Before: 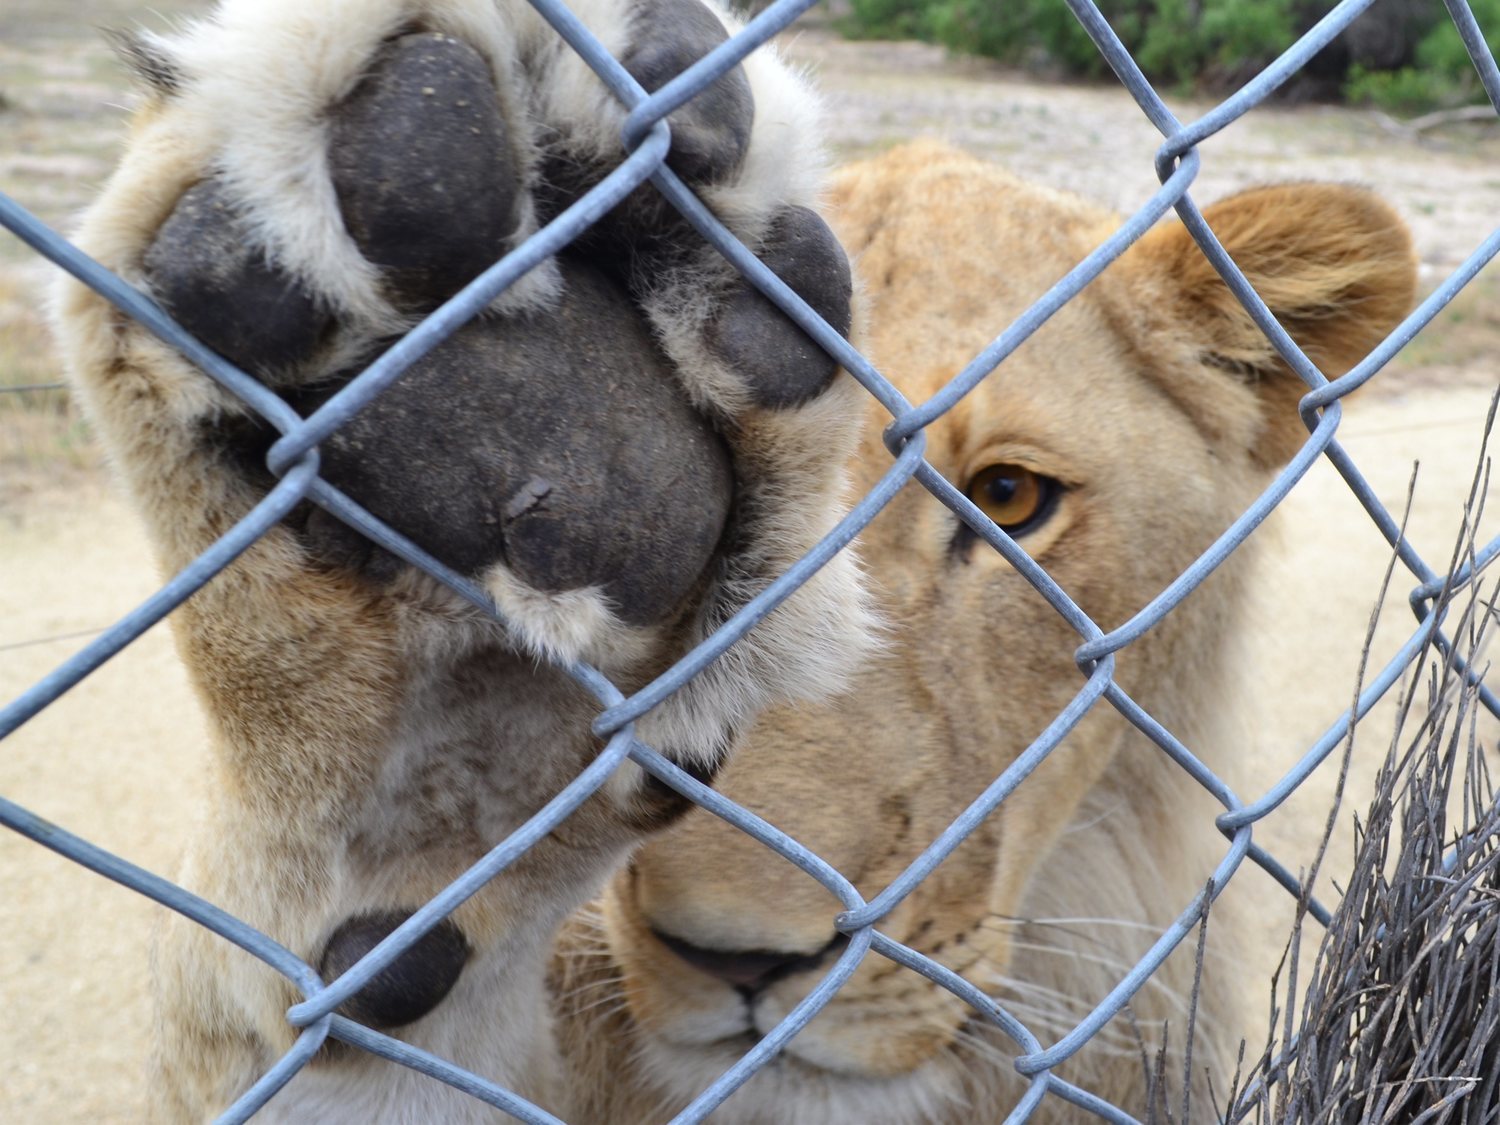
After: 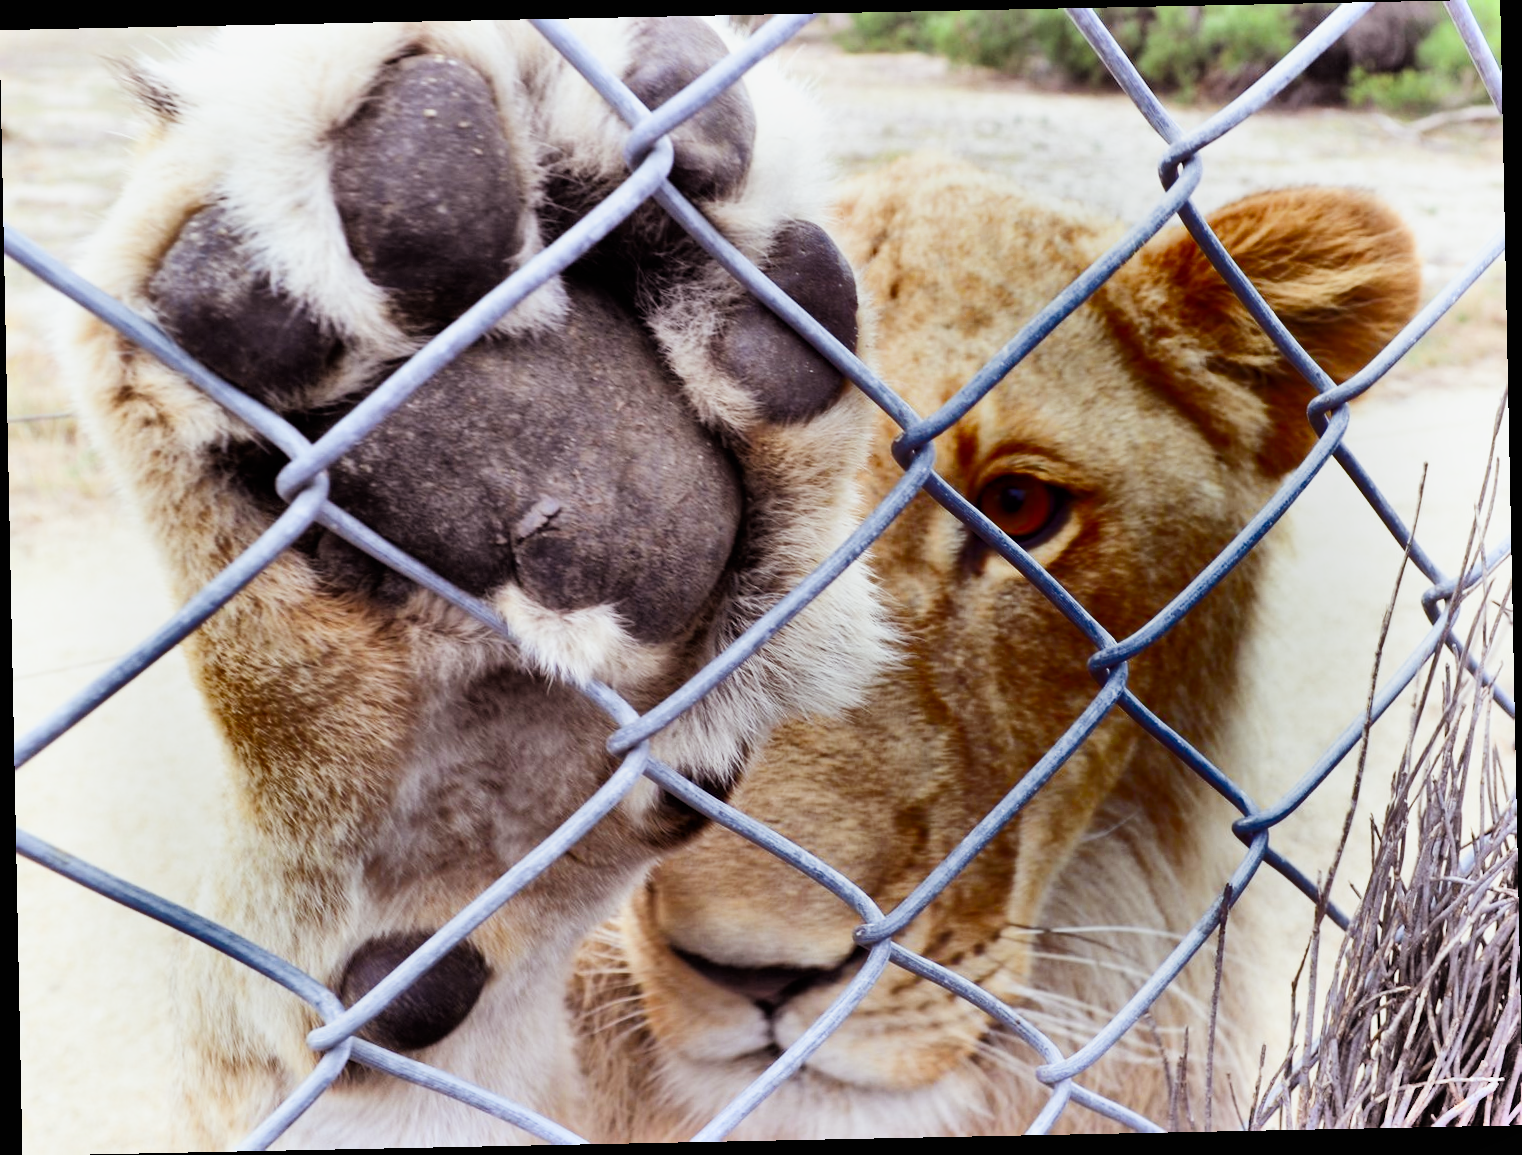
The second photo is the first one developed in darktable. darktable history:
rgb levels: mode RGB, independent channels, levels [[0, 0.474, 1], [0, 0.5, 1], [0, 0.5, 1]]
shadows and highlights: radius 123.98, shadows 100, white point adjustment -3, highlights -100, highlights color adjustment 89.84%, soften with gaussian
rotate and perspective: rotation -1.17°, automatic cropping off
exposure: black level correction 0, exposure 1.1 EV, compensate highlight preservation false
filmic rgb: black relative exposure -5 EV, white relative exposure 3.5 EV, hardness 3.19, contrast 1.3, highlights saturation mix -50%
